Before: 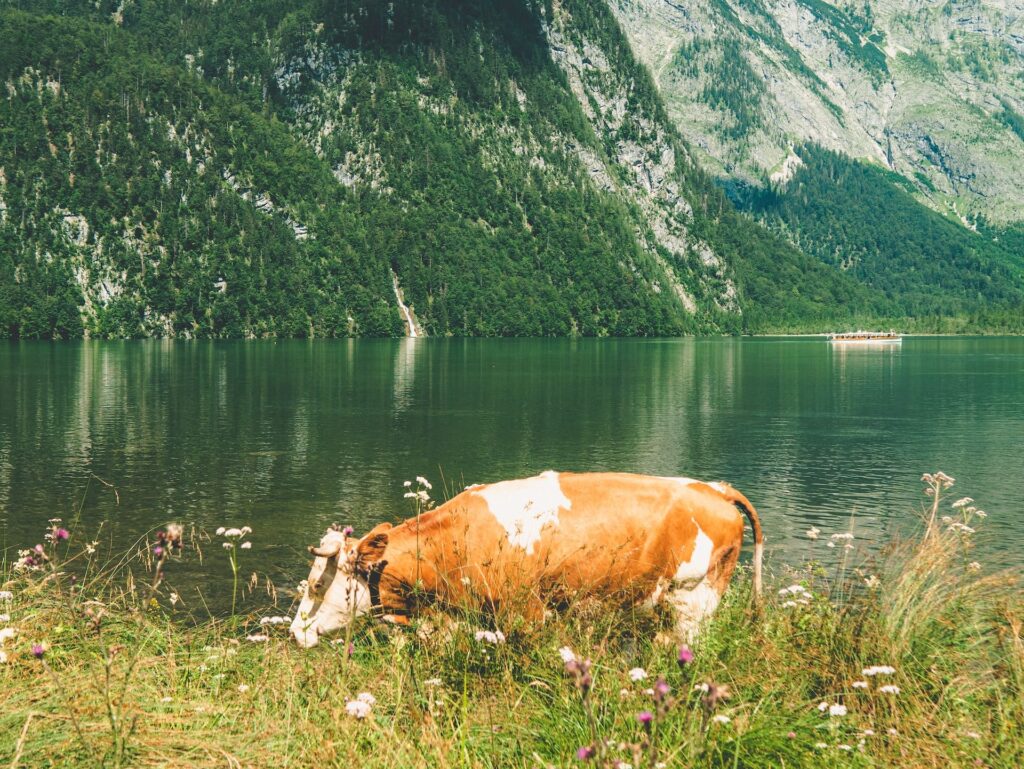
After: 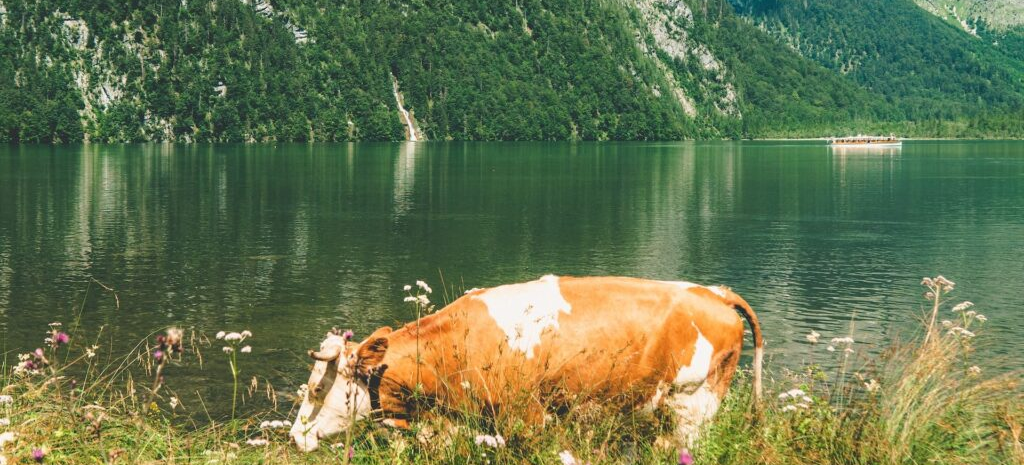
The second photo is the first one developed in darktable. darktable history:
crop and rotate: top 25.552%, bottom 13.971%
